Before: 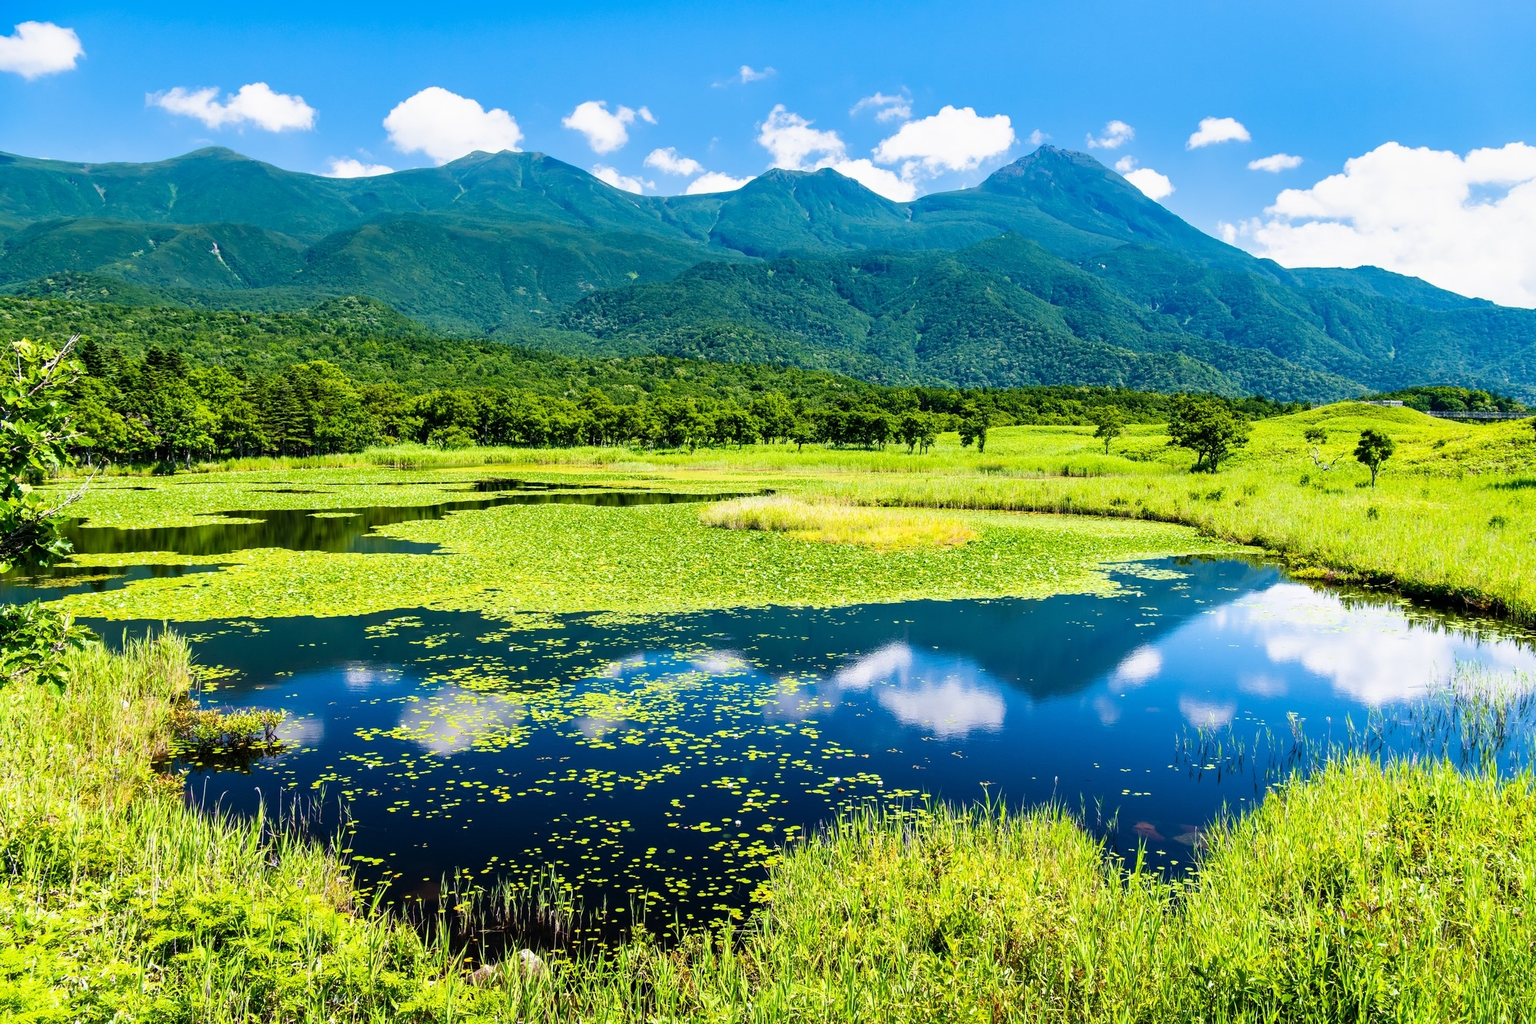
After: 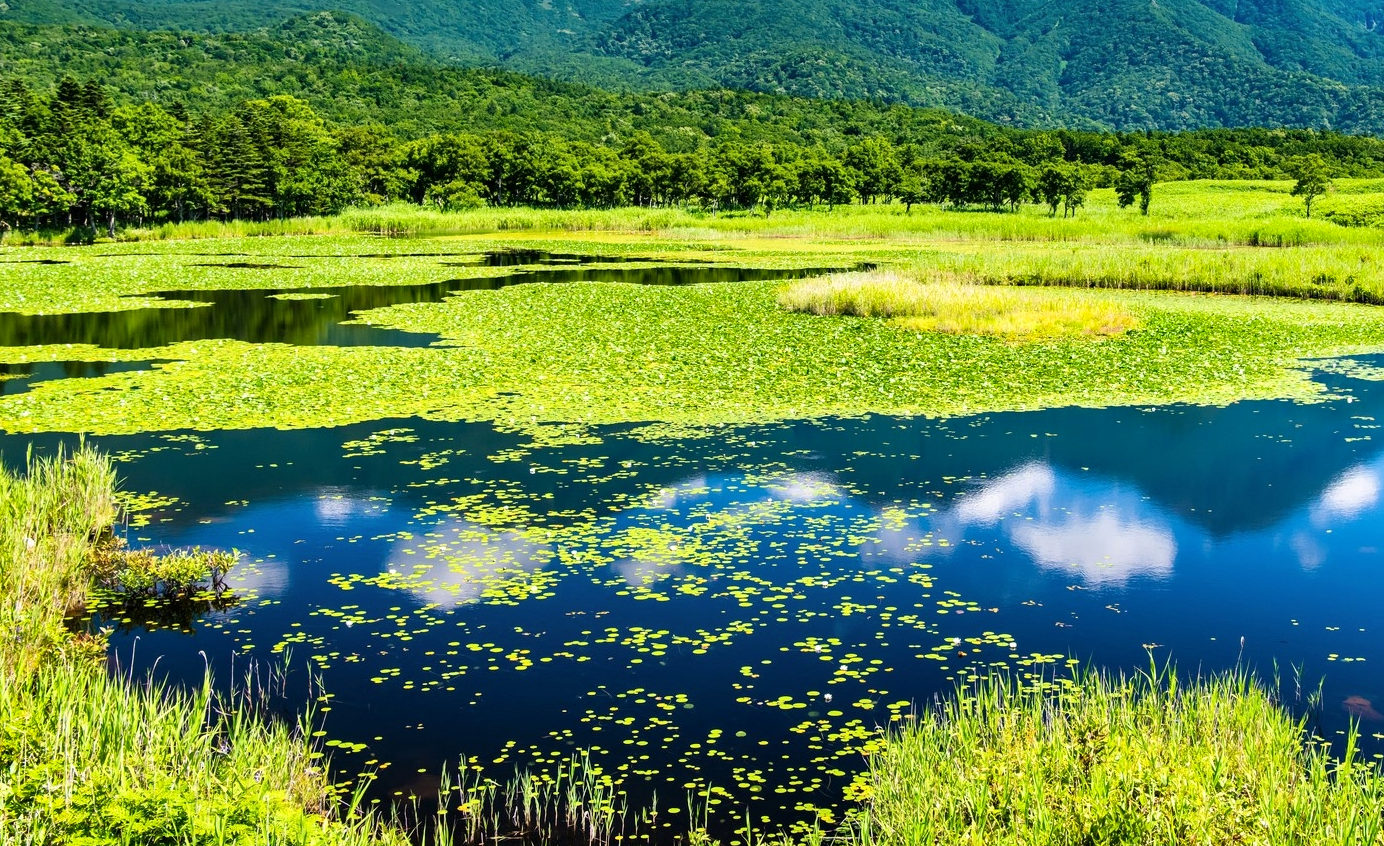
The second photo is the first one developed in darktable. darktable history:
shadows and highlights: shadows 52.98, soften with gaussian
crop: left 6.659%, top 28.096%, right 24.132%, bottom 8.438%
exposure: exposure 0.079 EV, compensate highlight preservation false
